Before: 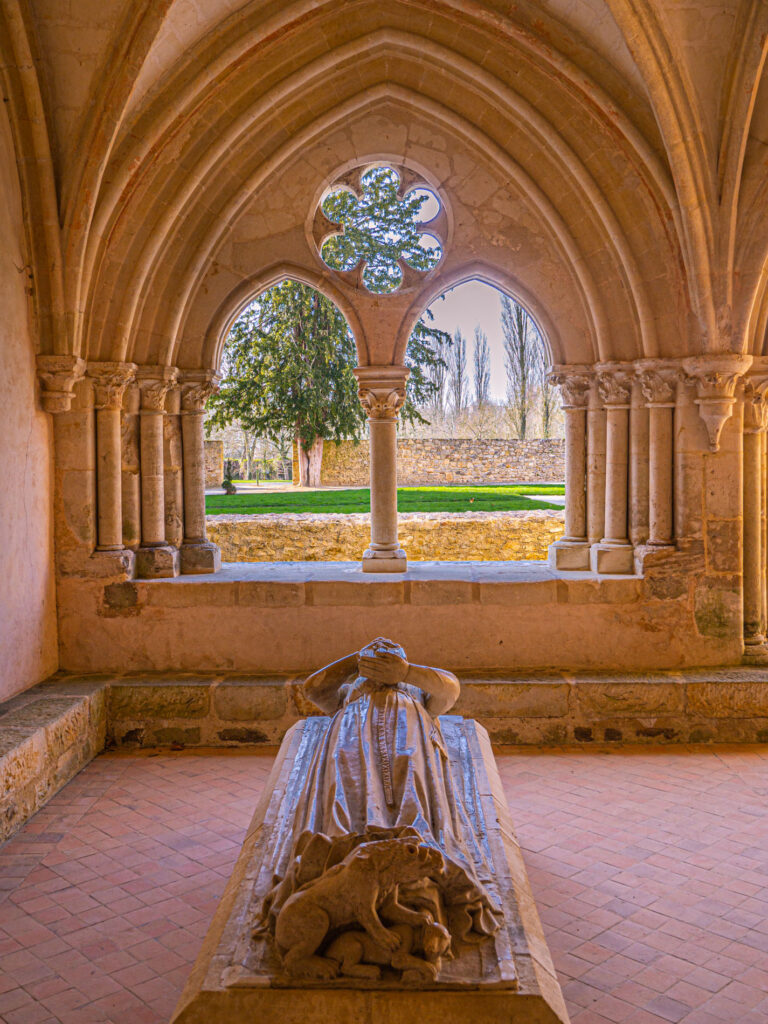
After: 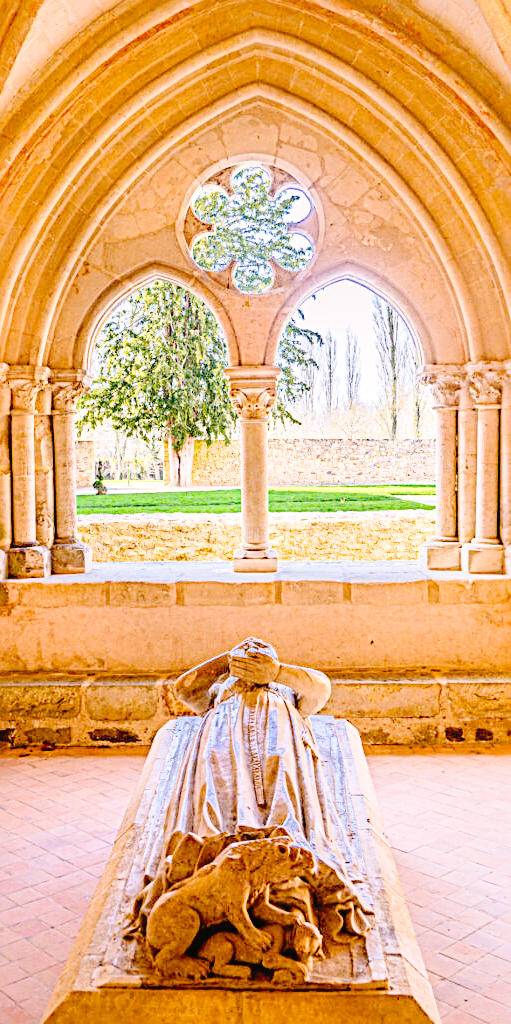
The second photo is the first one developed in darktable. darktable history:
filmic rgb: black relative exposure -7.65 EV, white relative exposure 4.56 EV, hardness 3.61
crop: left 16.899%, right 16.556%
tone curve: curves: ch0 [(0, 0) (0.003, 0.03) (0.011, 0.03) (0.025, 0.033) (0.044, 0.035) (0.069, 0.04) (0.1, 0.046) (0.136, 0.052) (0.177, 0.08) (0.224, 0.121) (0.277, 0.225) (0.335, 0.343) (0.399, 0.456) (0.468, 0.555) (0.543, 0.647) (0.623, 0.732) (0.709, 0.808) (0.801, 0.886) (0.898, 0.947) (1, 1)], preserve colors none
tone equalizer: on, module defaults
sharpen: radius 3.119
exposure: black level correction 0.001, exposure 1.719 EV, compensate exposure bias true, compensate highlight preservation false
local contrast: mode bilateral grid, contrast 20, coarseness 50, detail 120%, midtone range 0.2
